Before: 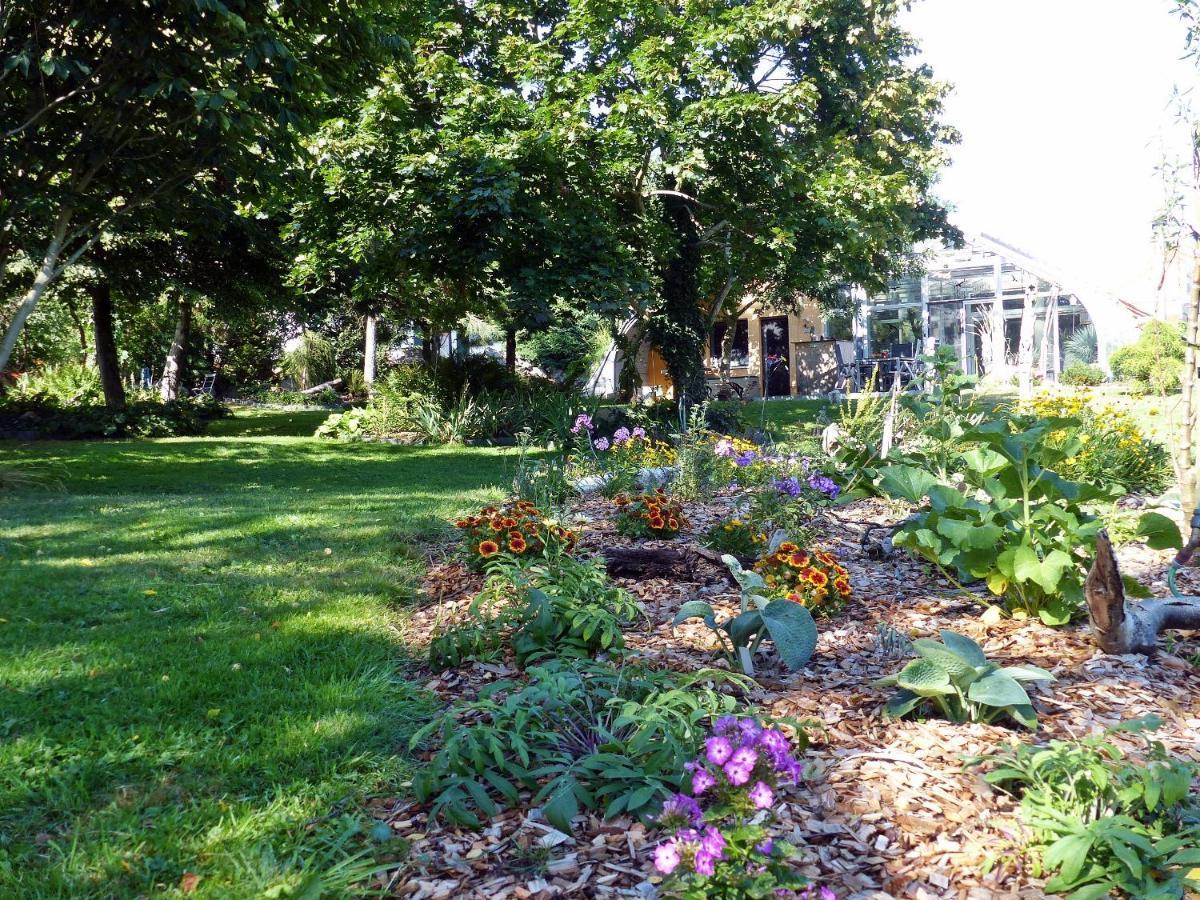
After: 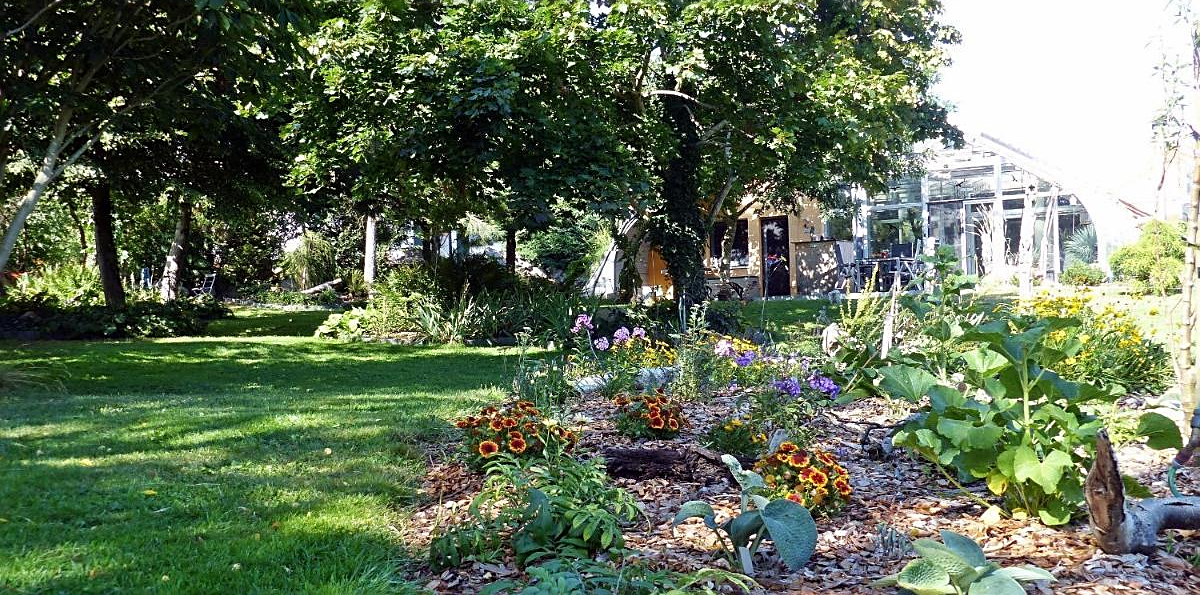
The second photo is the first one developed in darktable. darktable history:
sharpen: on, module defaults
crop: top 11.143%, bottom 22.675%
